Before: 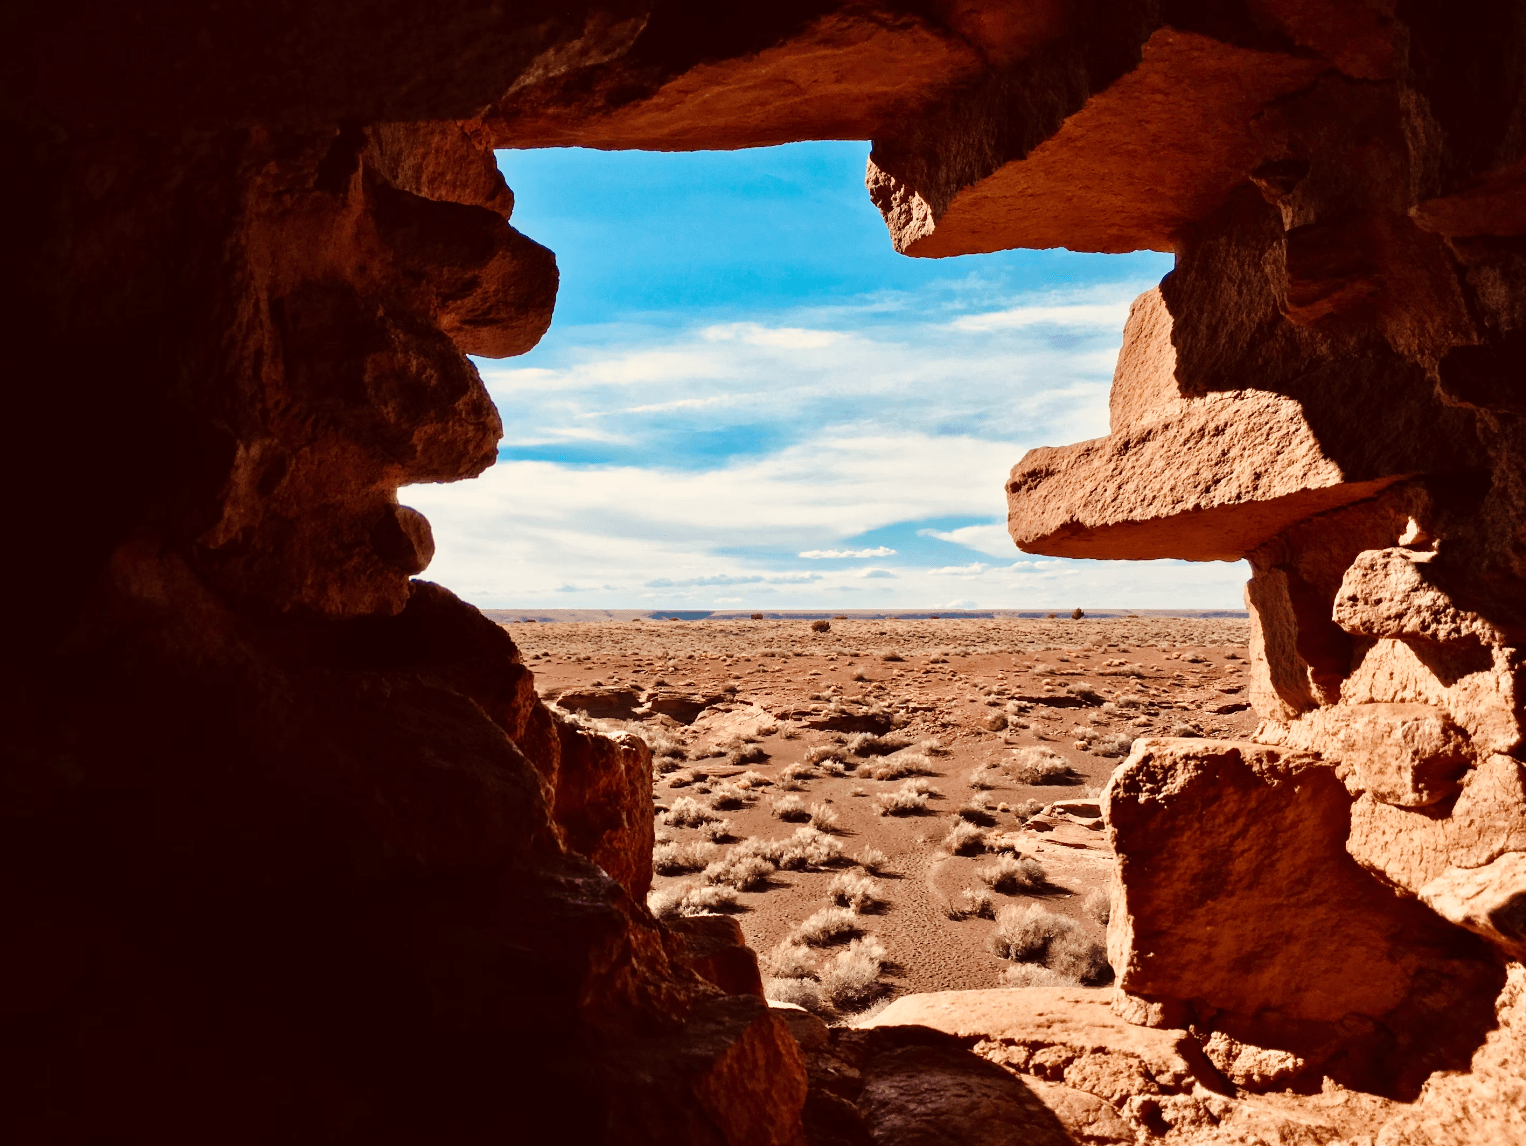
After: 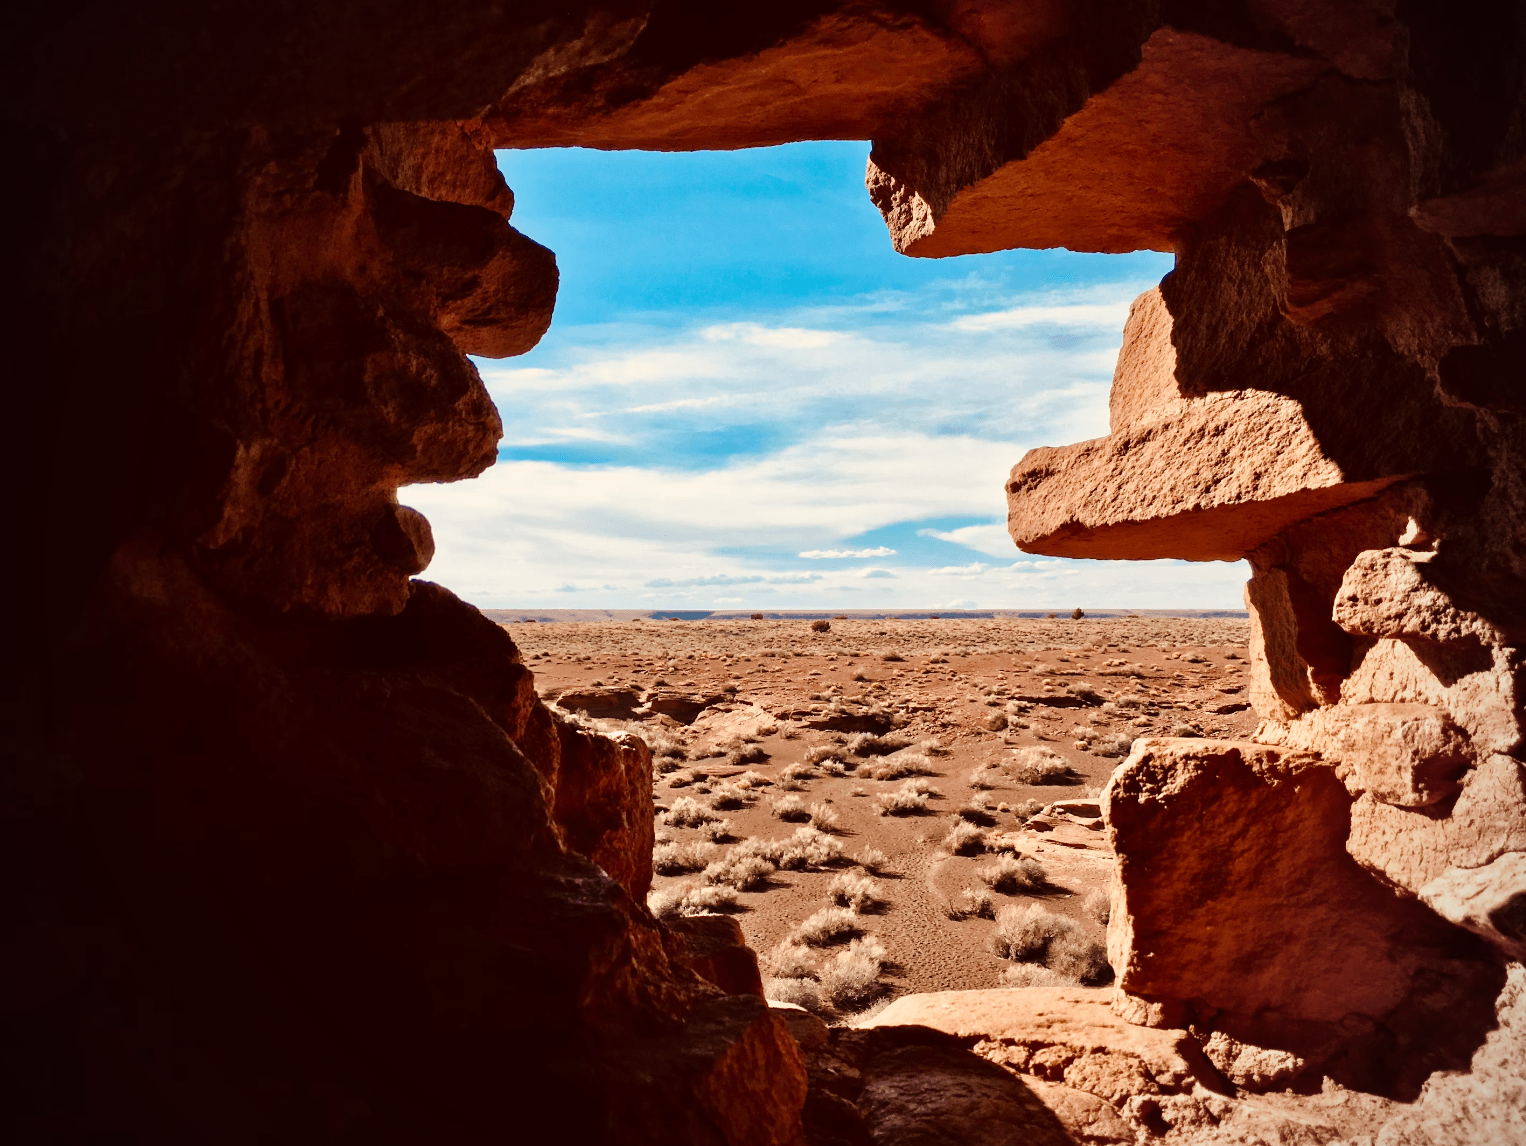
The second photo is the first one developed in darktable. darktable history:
vignetting: fall-off start 74.73%, fall-off radius 65.91%, unbound false
